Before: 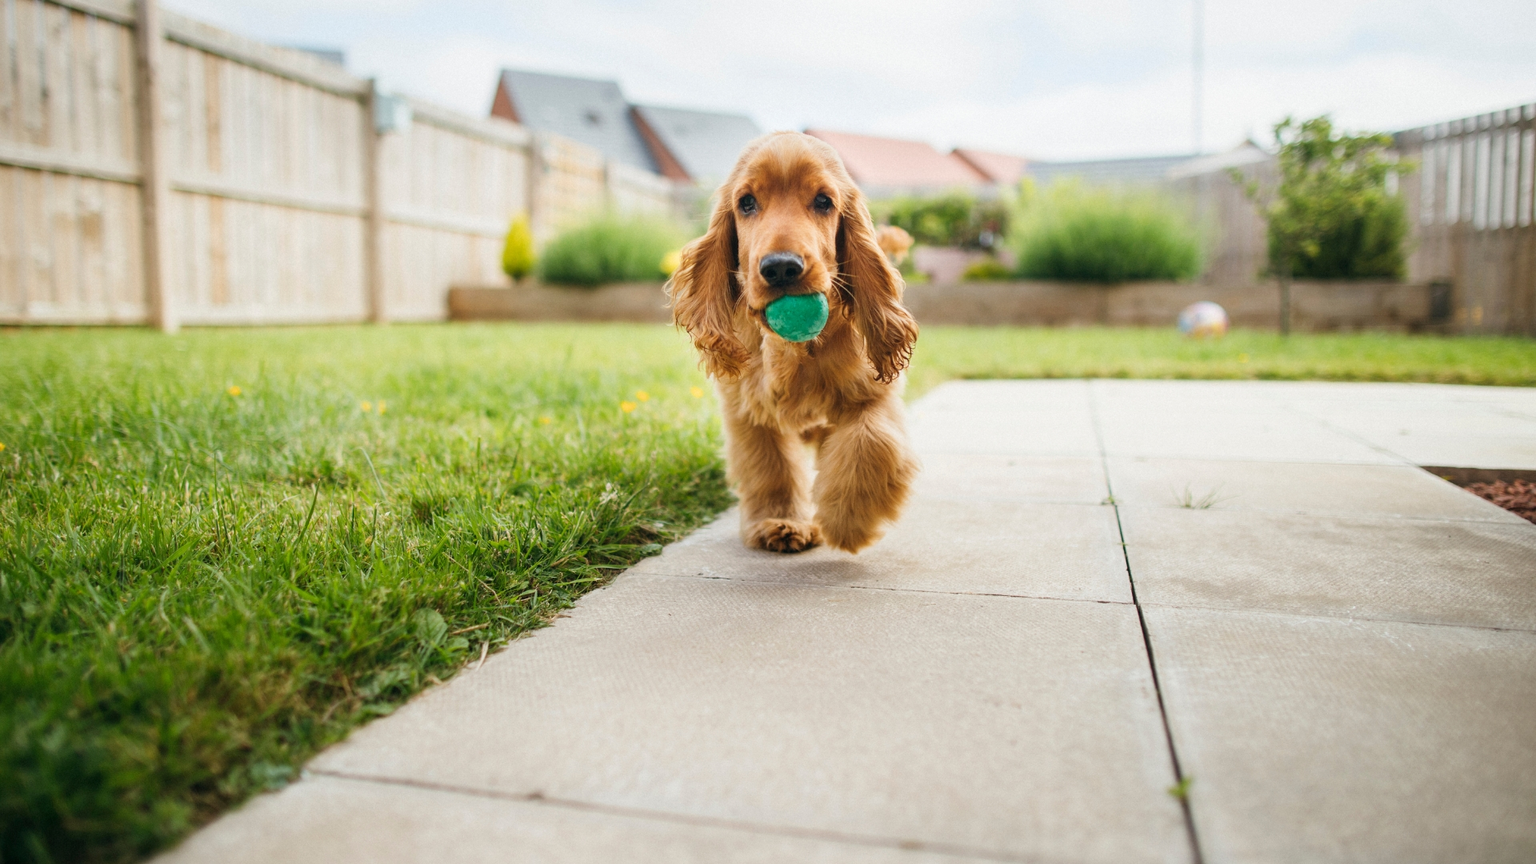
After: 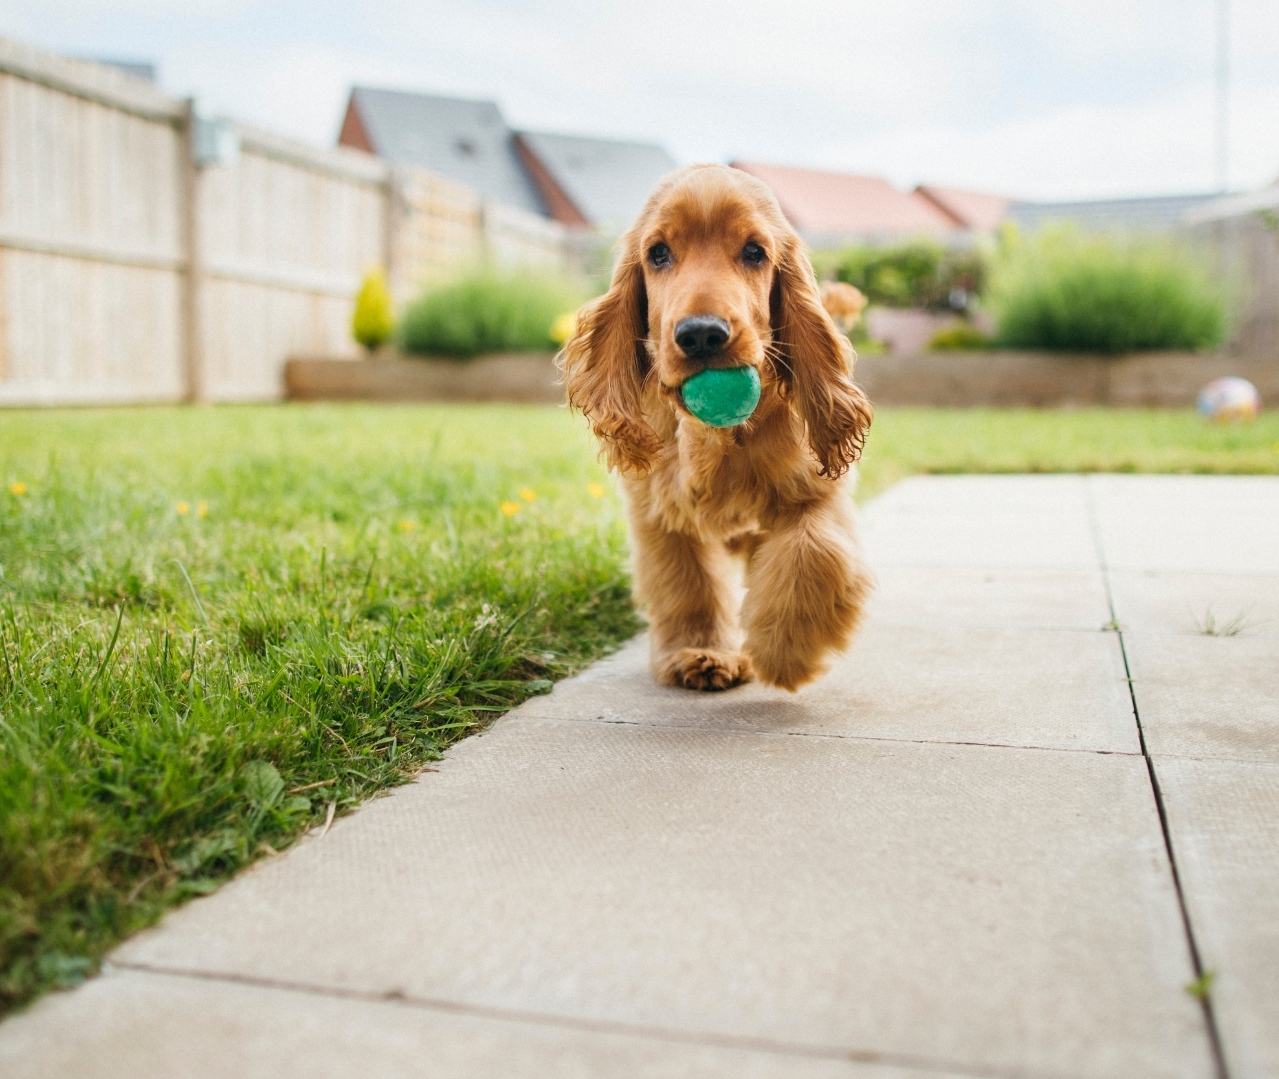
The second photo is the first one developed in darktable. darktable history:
crop and rotate: left 14.354%, right 18.989%
